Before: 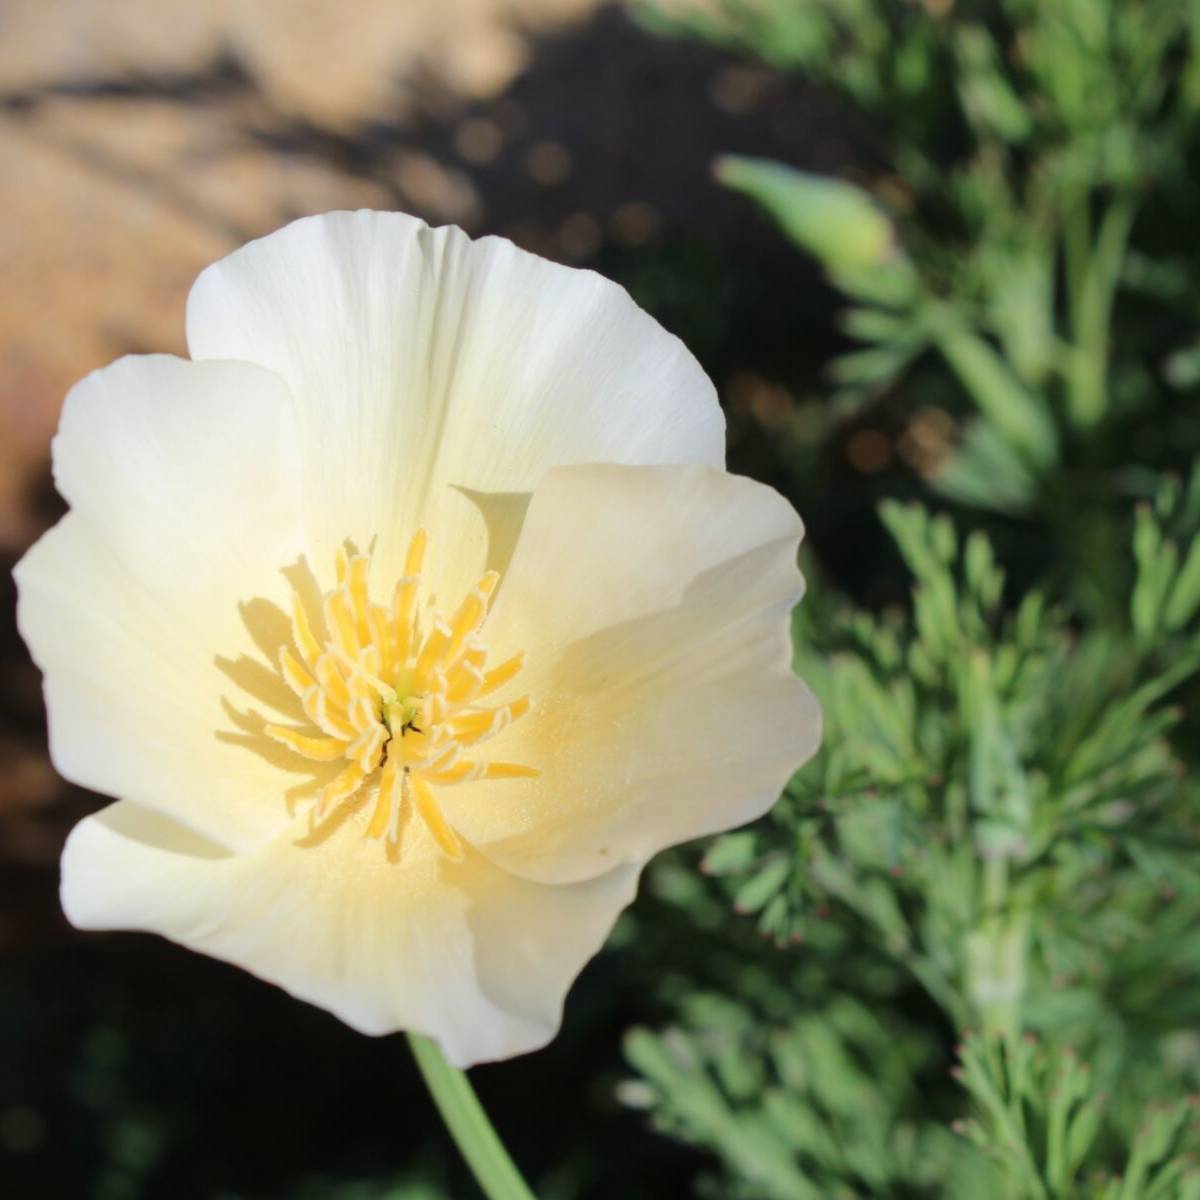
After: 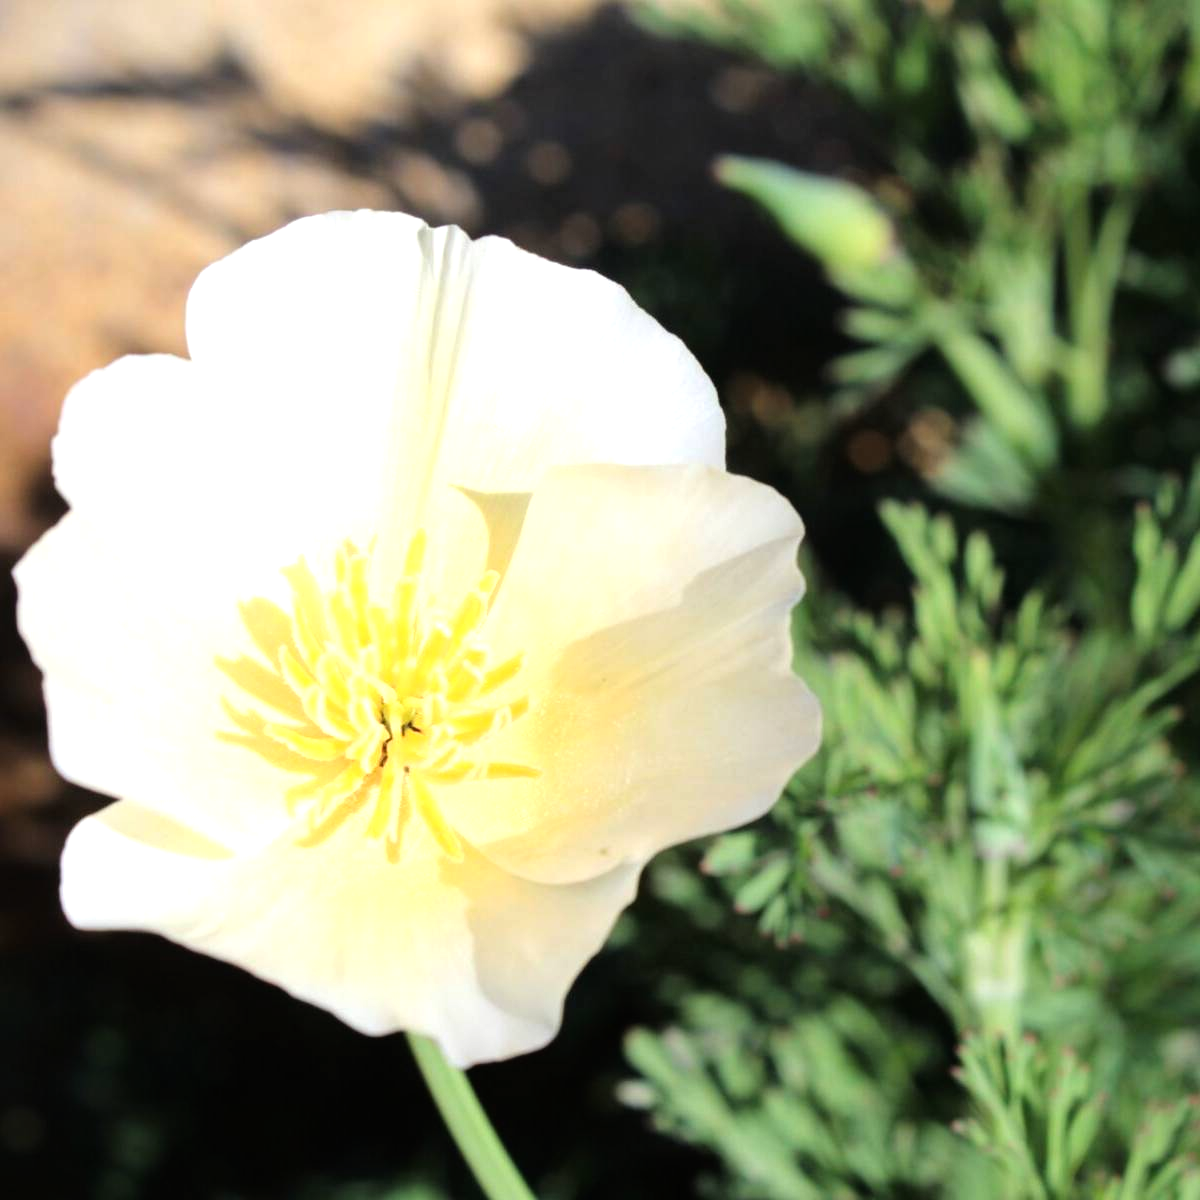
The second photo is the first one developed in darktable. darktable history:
tone equalizer: -8 EV -0.769 EV, -7 EV -0.727 EV, -6 EV -0.63 EV, -5 EV -0.368 EV, -3 EV 0.371 EV, -2 EV 0.6 EV, -1 EV 0.677 EV, +0 EV 0.76 EV
